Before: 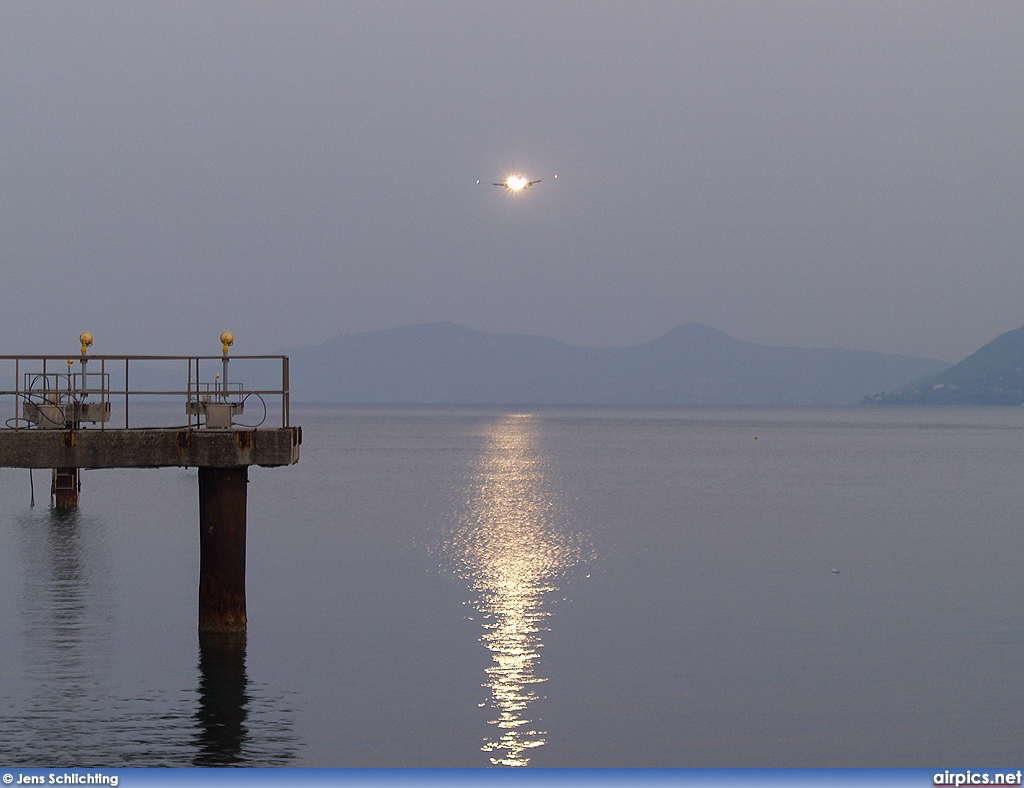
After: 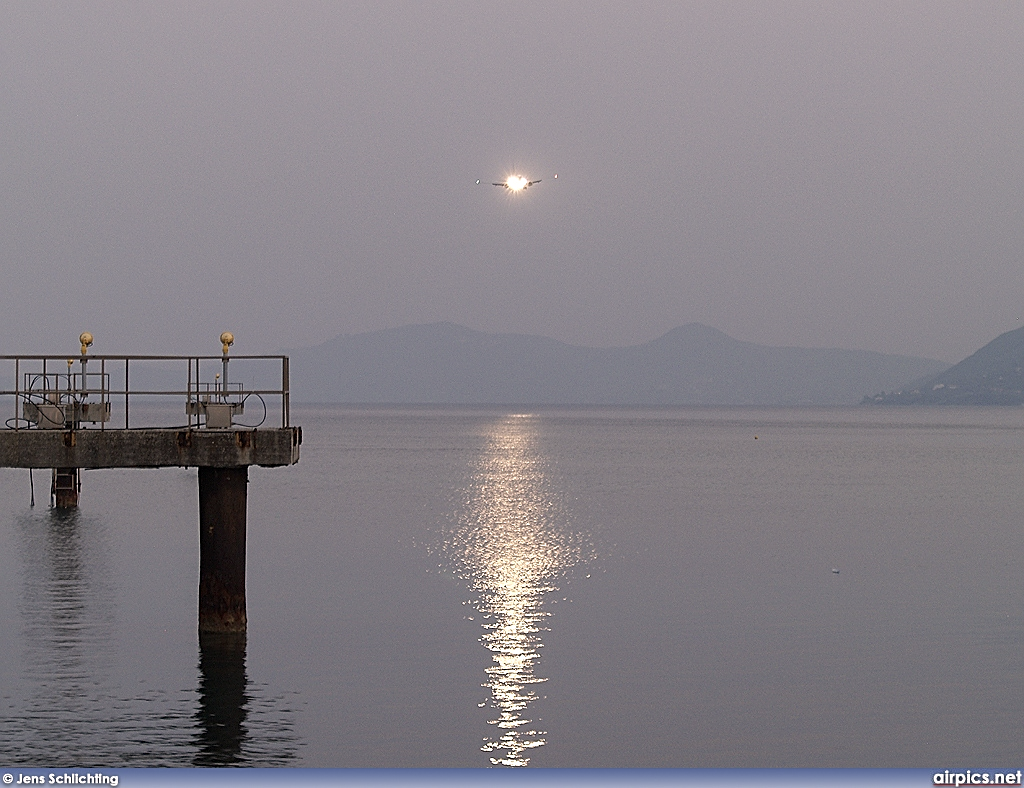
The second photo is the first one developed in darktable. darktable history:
color correction: highlights a* 5.59, highlights b* 5.24, saturation 0.68
exposure: black level correction 0.001, exposure 0.14 EV, compensate highlight preservation false
sharpen: on, module defaults
